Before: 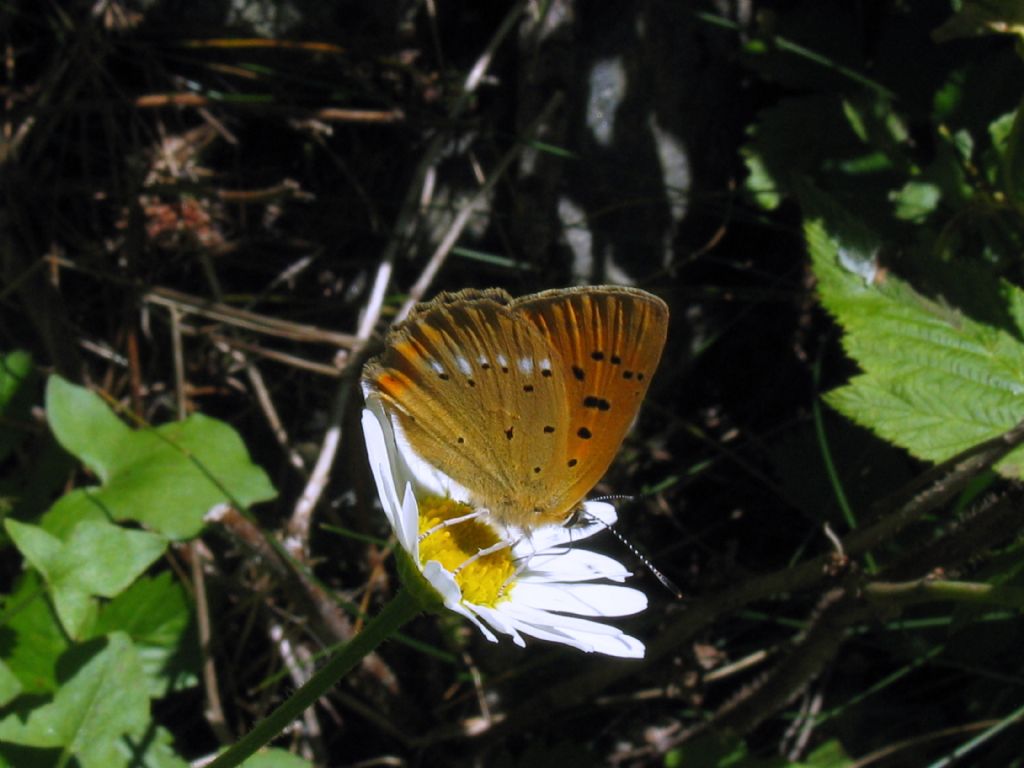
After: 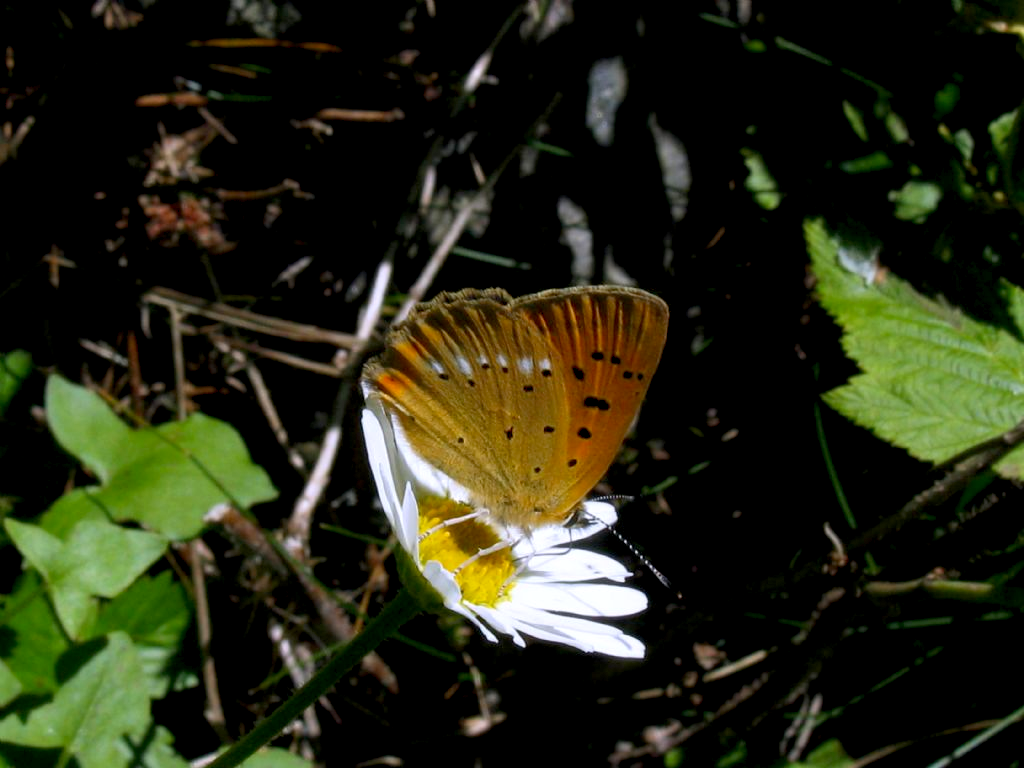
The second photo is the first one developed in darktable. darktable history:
exposure: black level correction 0.009, exposure 0.12 EV, compensate highlight preservation false
